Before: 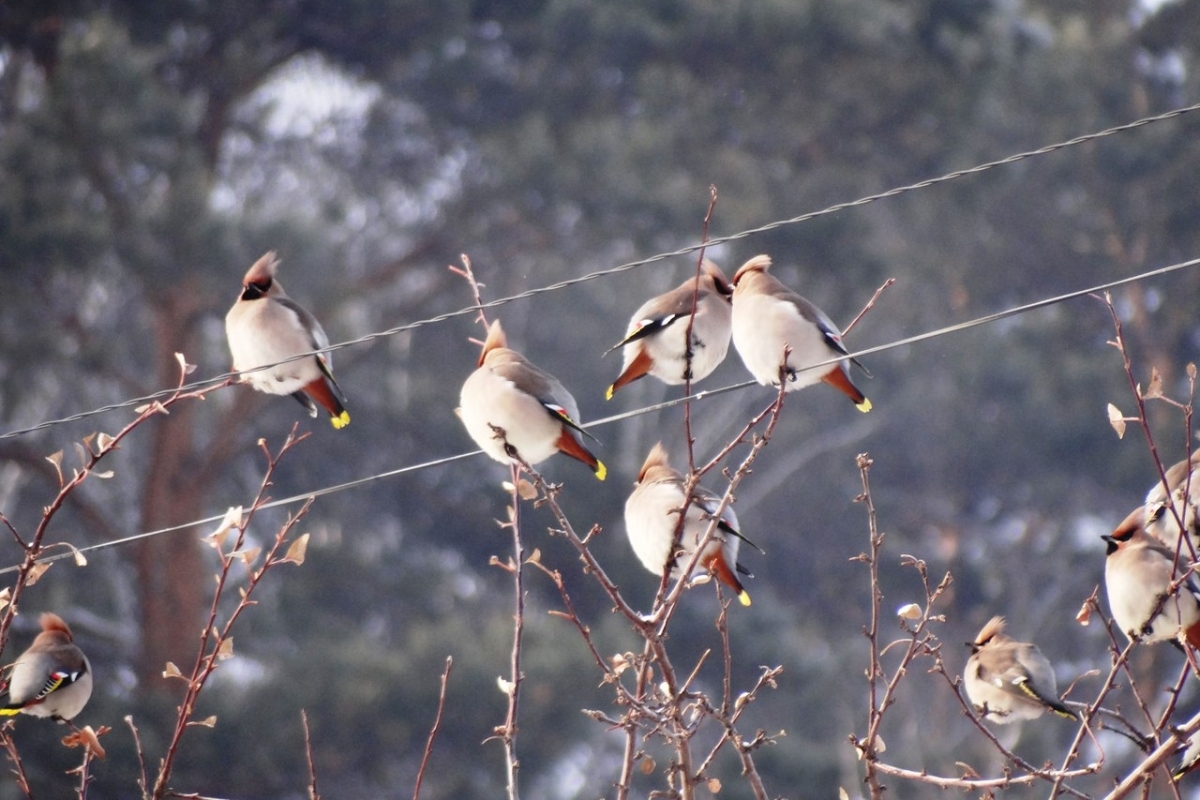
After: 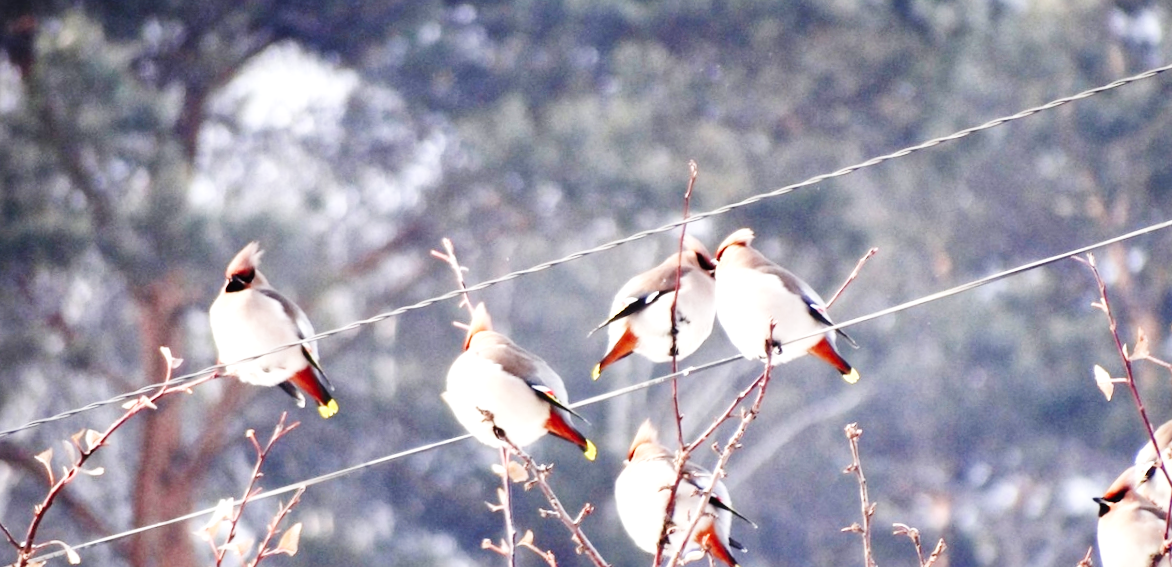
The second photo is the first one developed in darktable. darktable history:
rotate and perspective: rotation -2°, crop left 0.022, crop right 0.978, crop top 0.049, crop bottom 0.951
crop: bottom 24.967%
base curve: curves: ch0 [(0, 0.003) (0.001, 0.002) (0.006, 0.004) (0.02, 0.022) (0.048, 0.086) (0.094, 0.234) (0.162, 0.431) (0.258, 0.629) (0.385, 0.8) (0.548, 0.918) (0.751, 0.988) (1, 1)], preserve colors none
local contrast: mode bilateral grid, contrast 20, coarseness 50, detail 120%, midtone range 0.2
